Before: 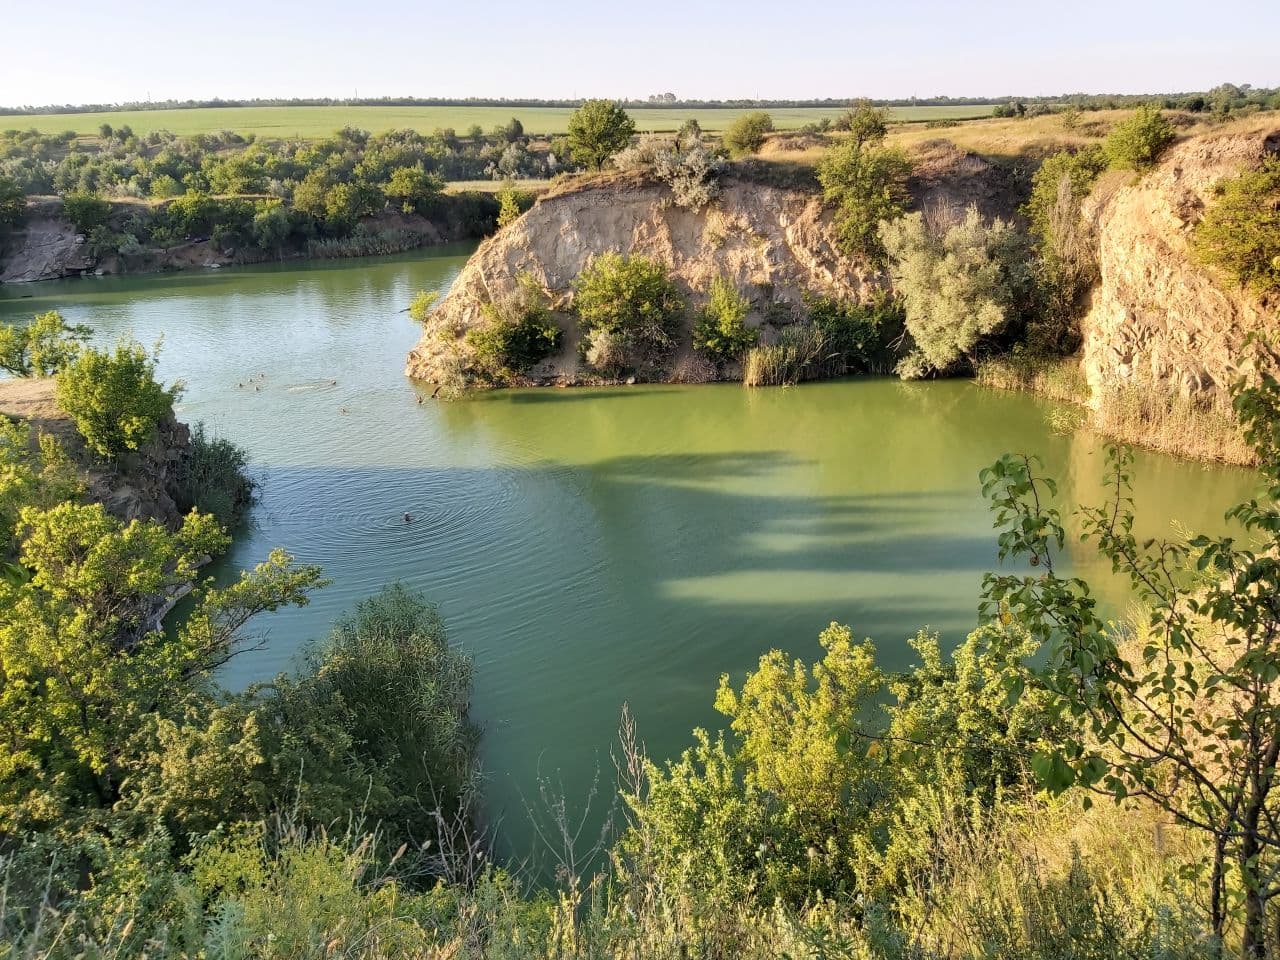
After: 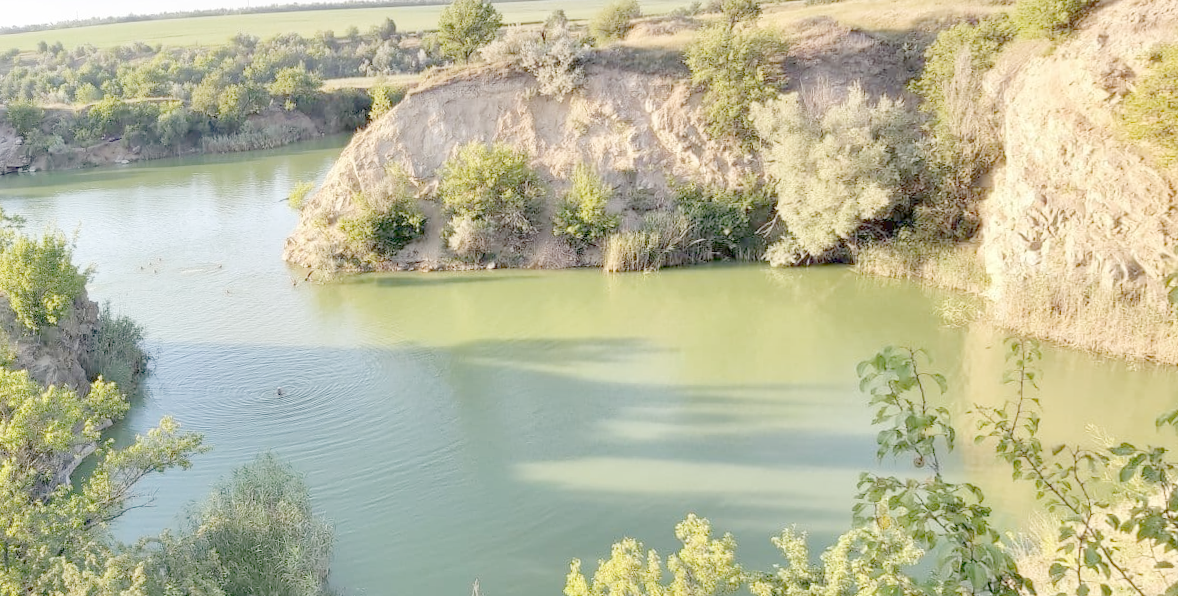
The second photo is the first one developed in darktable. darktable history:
rotate and perspective: rotation 1.69°, lens shift (vertical) -0.023, lens shift (horizontal) -0.291, crop left 0.025, crop right 0.988, crop top 0.092, crop bottom 0.842
crop: left 2.737%, top 7.287%, right 3.421%, bottom 20.179%
